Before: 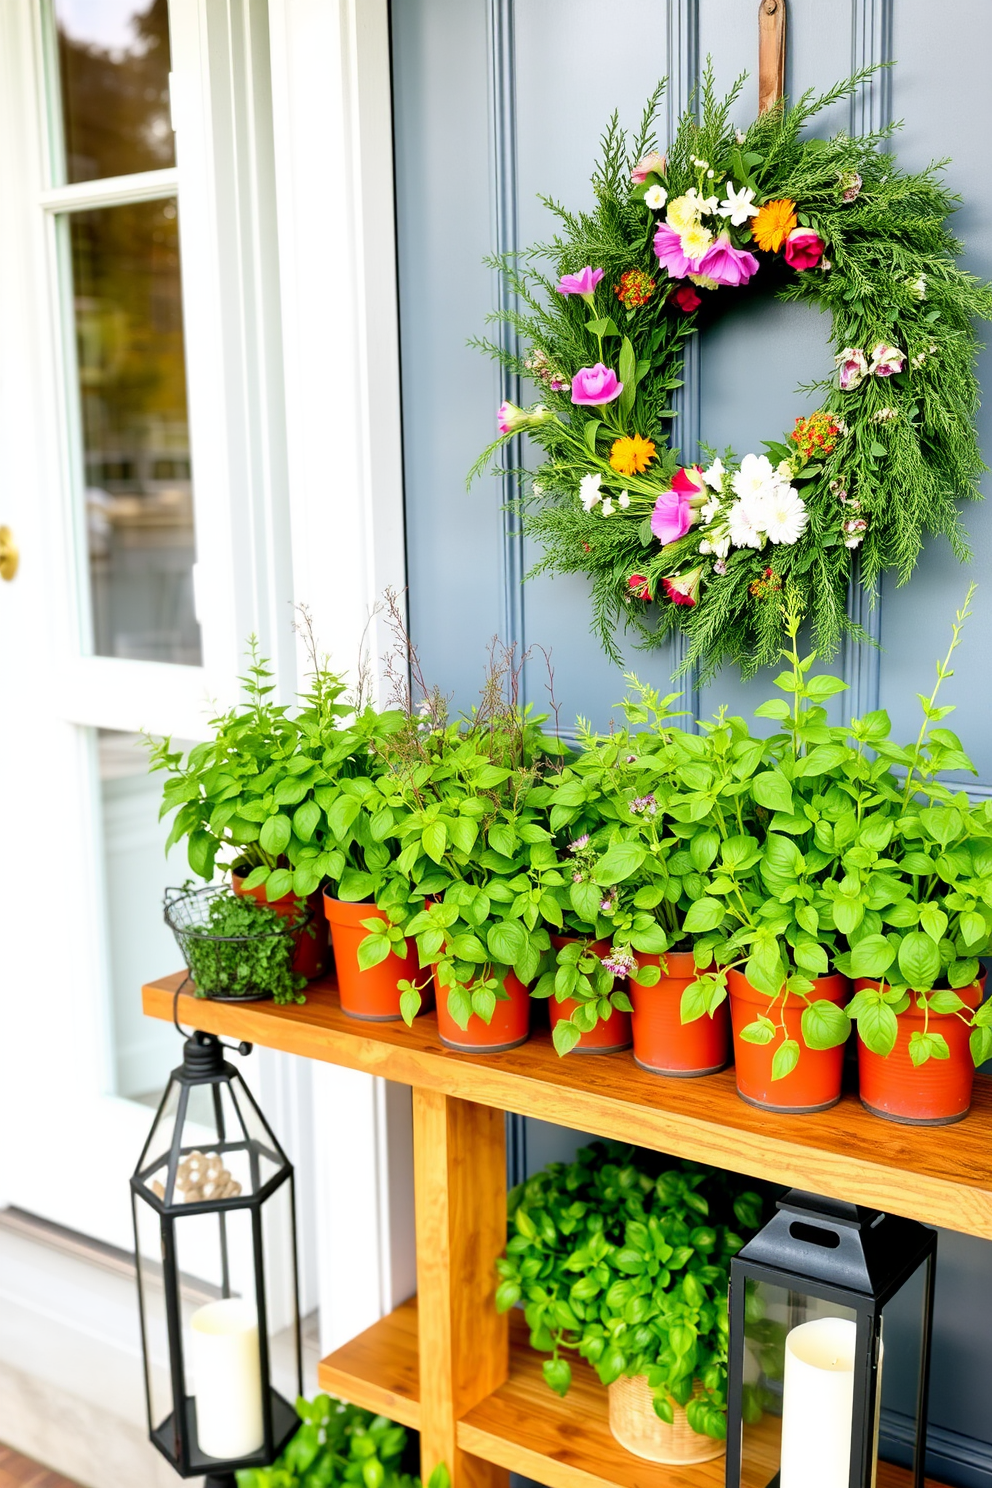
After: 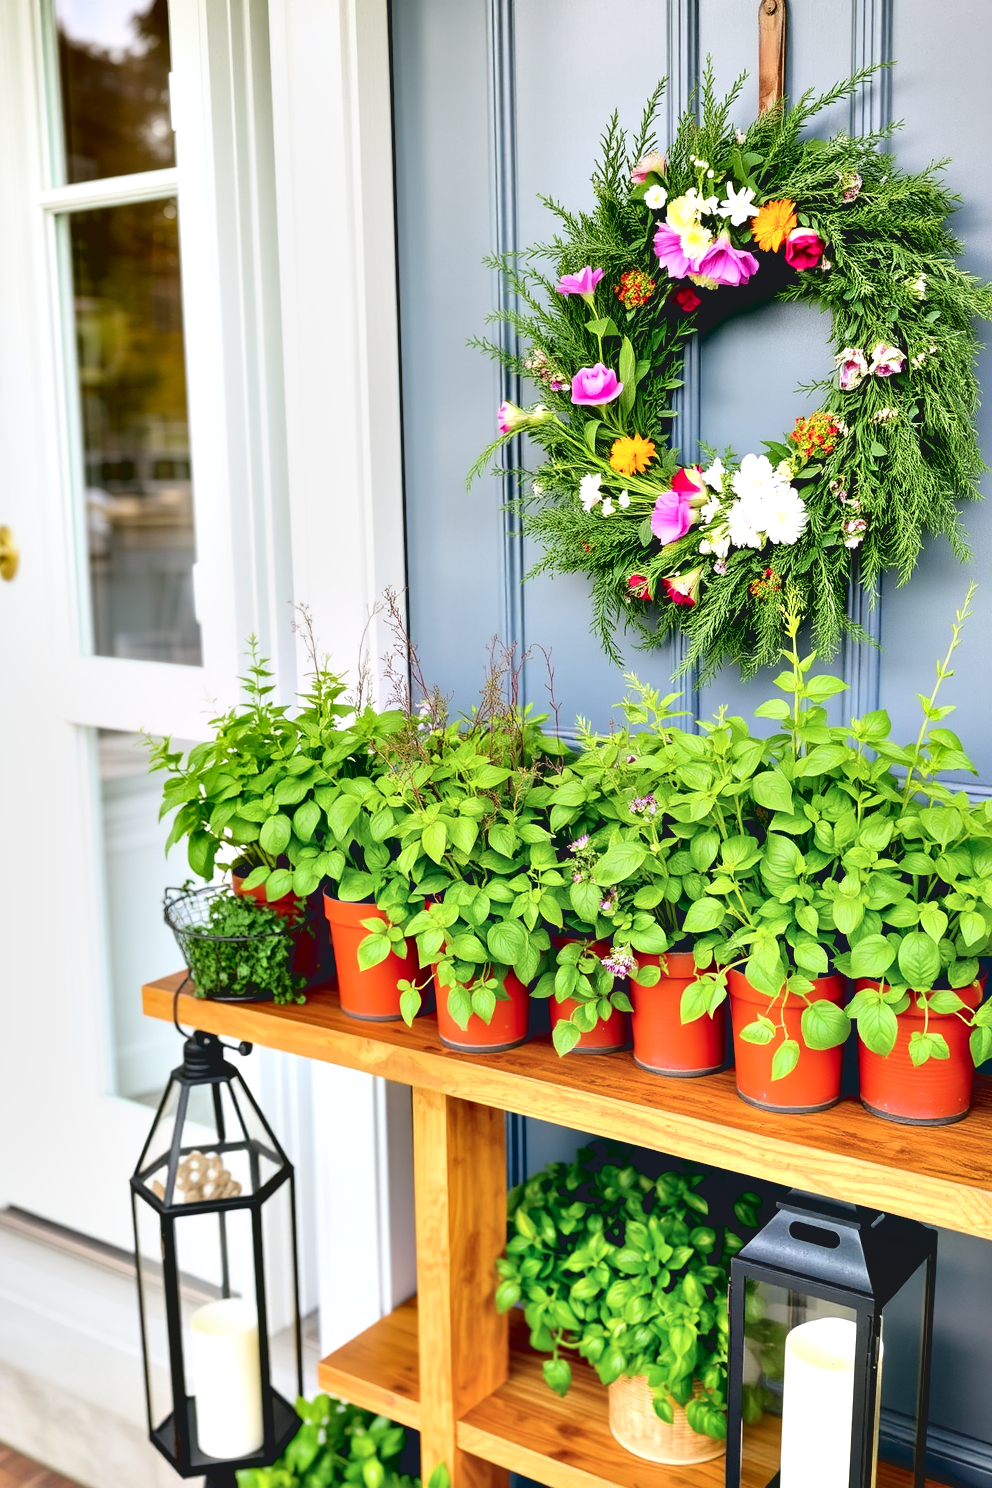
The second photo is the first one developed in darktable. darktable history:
contrast equalizer: octaves 7, y [[0.6 ×6], [0.55 ×6], [0 ×6], [0 ×6], [0 ×6]]
contrast brightness saturation: contrast -0.145, brightness 0.049, saturation -0.133
